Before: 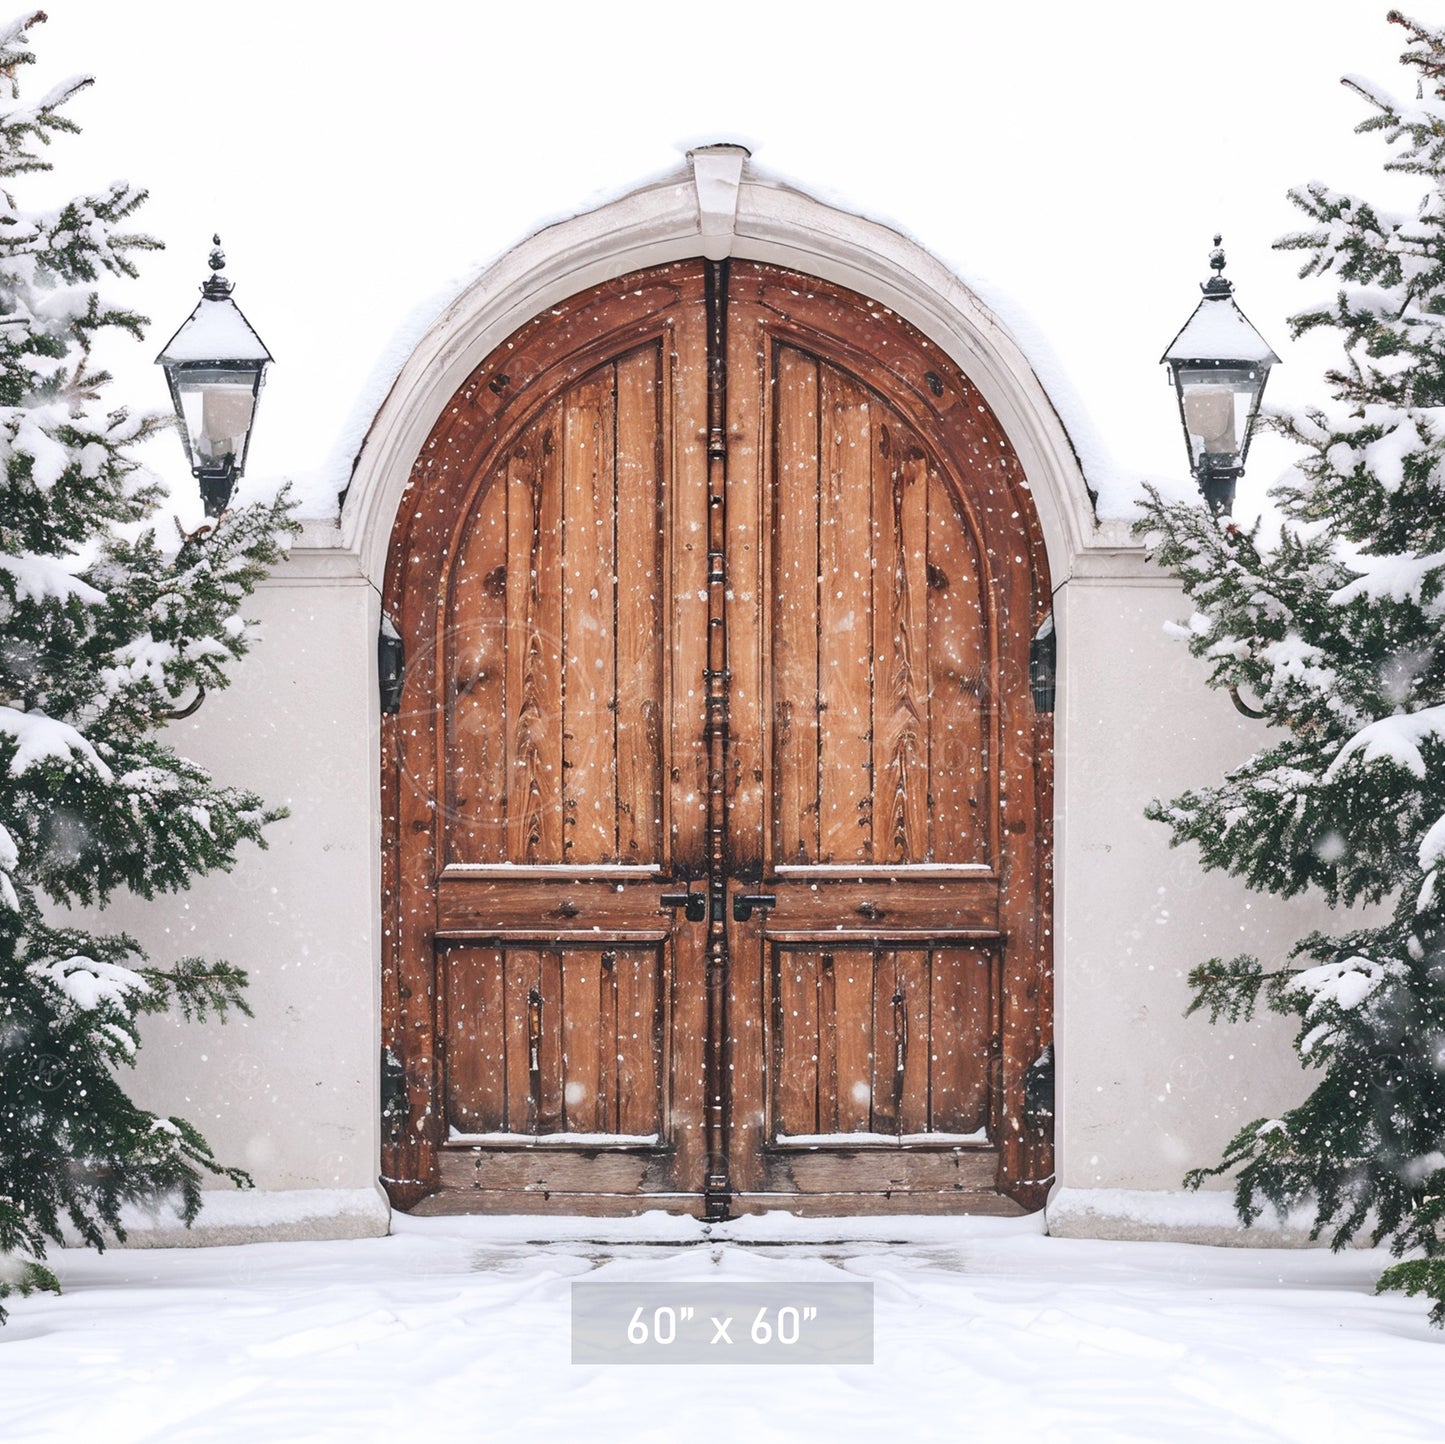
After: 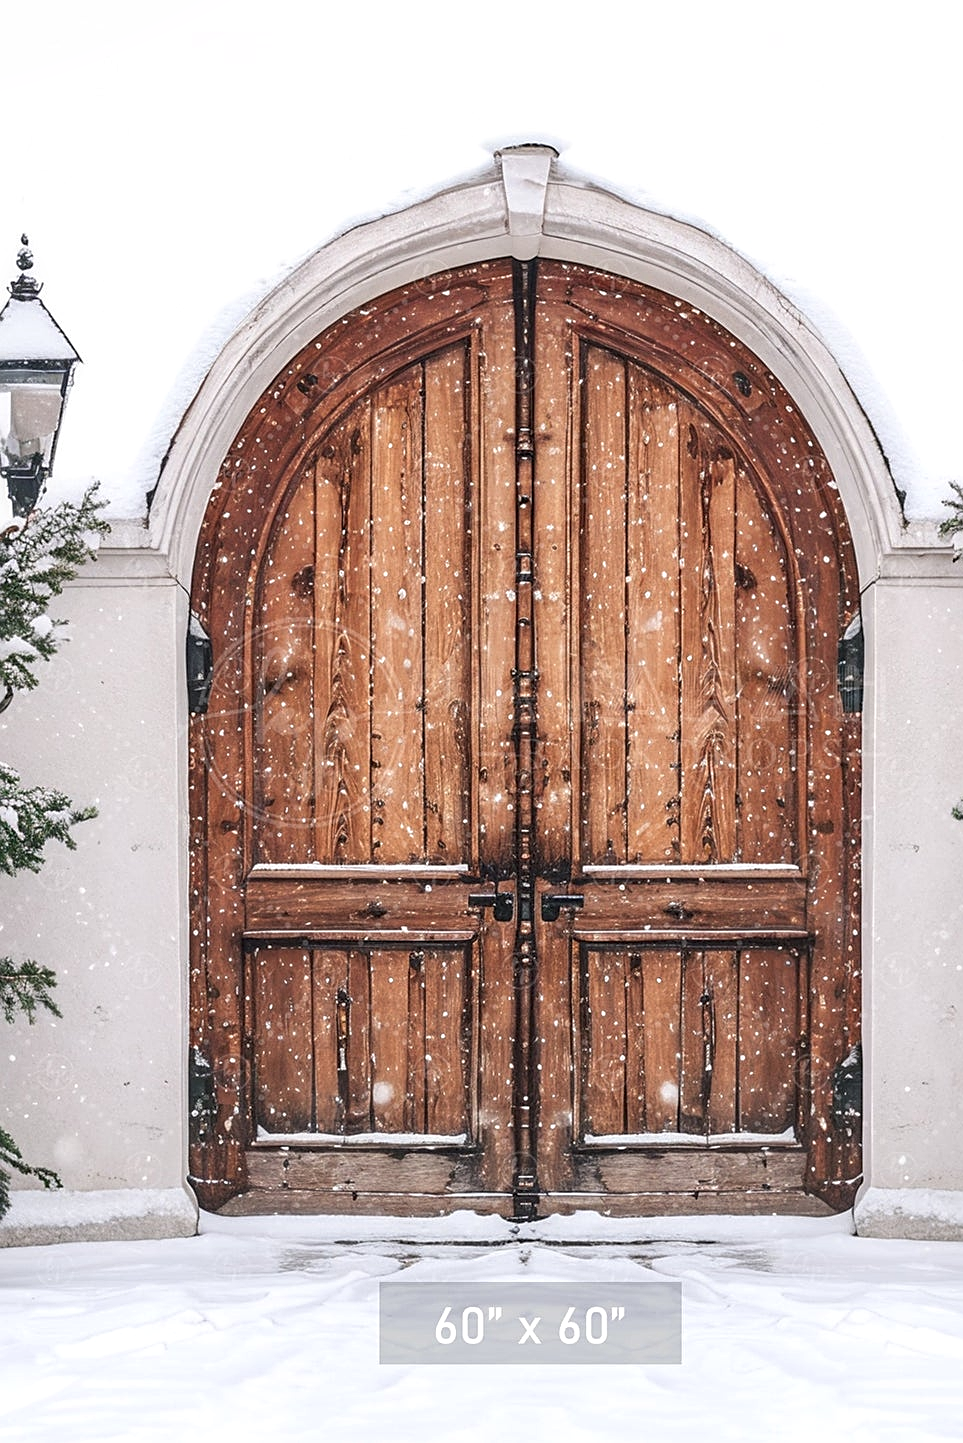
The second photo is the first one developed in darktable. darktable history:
exposure: compensate highlight preservation false
sharpen: on, module defaults
crop and rotate: left 13.342%, right 19.991%
local contrast: detail 130%
